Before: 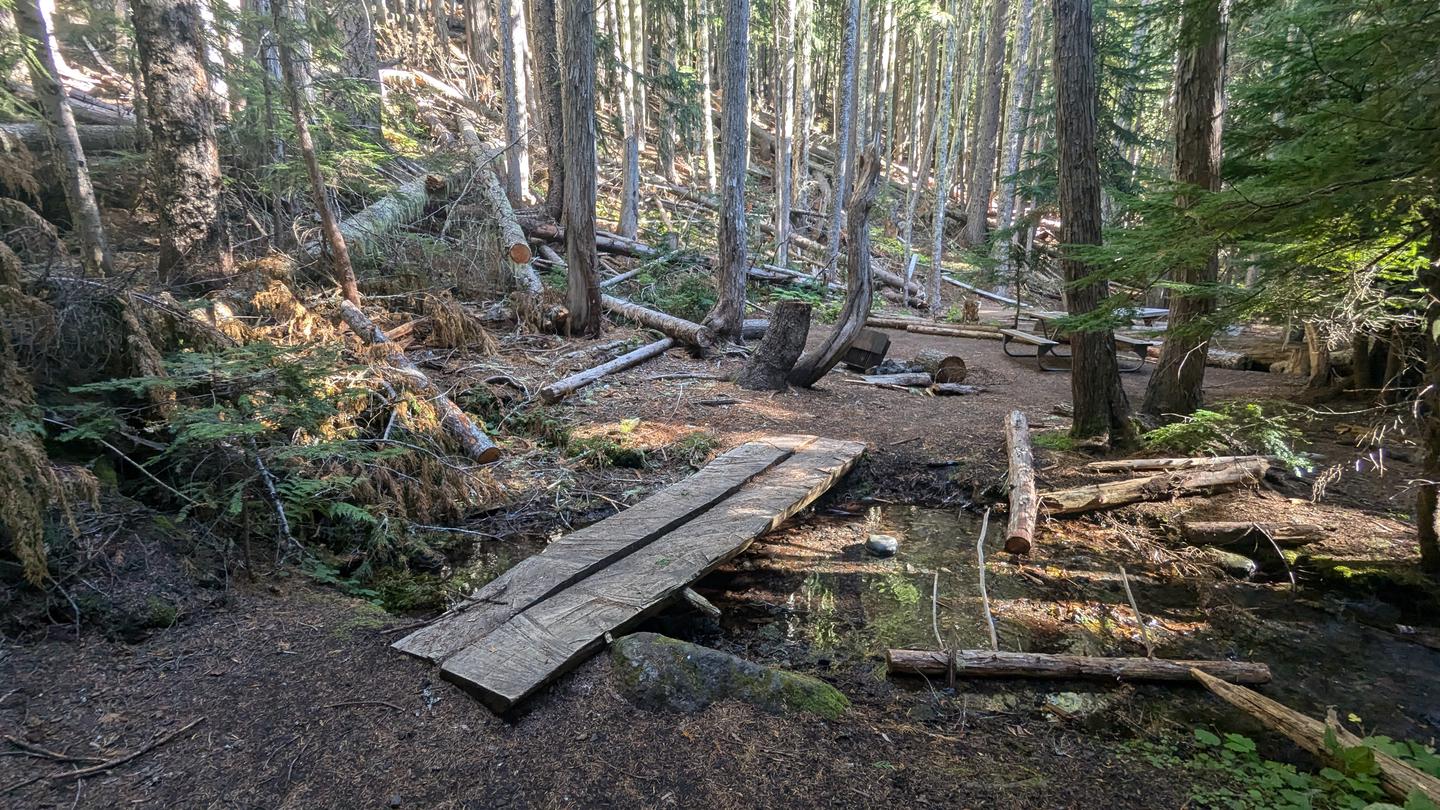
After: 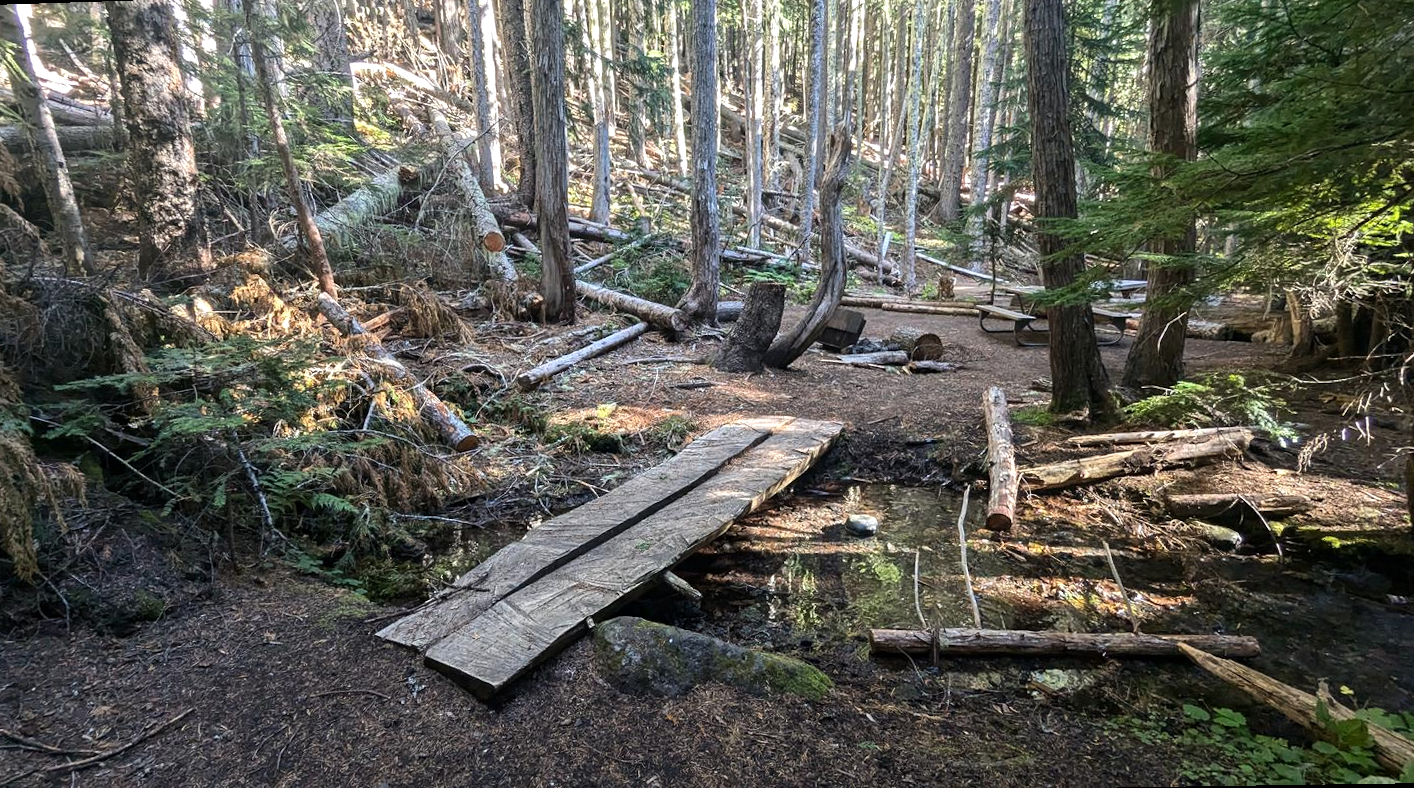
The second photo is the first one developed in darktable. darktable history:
rotate and perspective: rotation -1.32°, lens shift (horizontal) -0.031, crop left 0.015, crop right 0.985, crop top 0.047, crop bottom 0.982
tone equalizer: -8 EV -0.417 EV, -7 EV -0.389 EV, -6 EV -0.333 EV, -5 EV -0.222 EV, -3 EV 0.222 EV, -2 EV 0.333 EV, -1 EV 0.389 EV, +0 EV 0.417 EV, edges refinement/feathering 500, mask exposure compensation -1.57 EV, preserve details no
